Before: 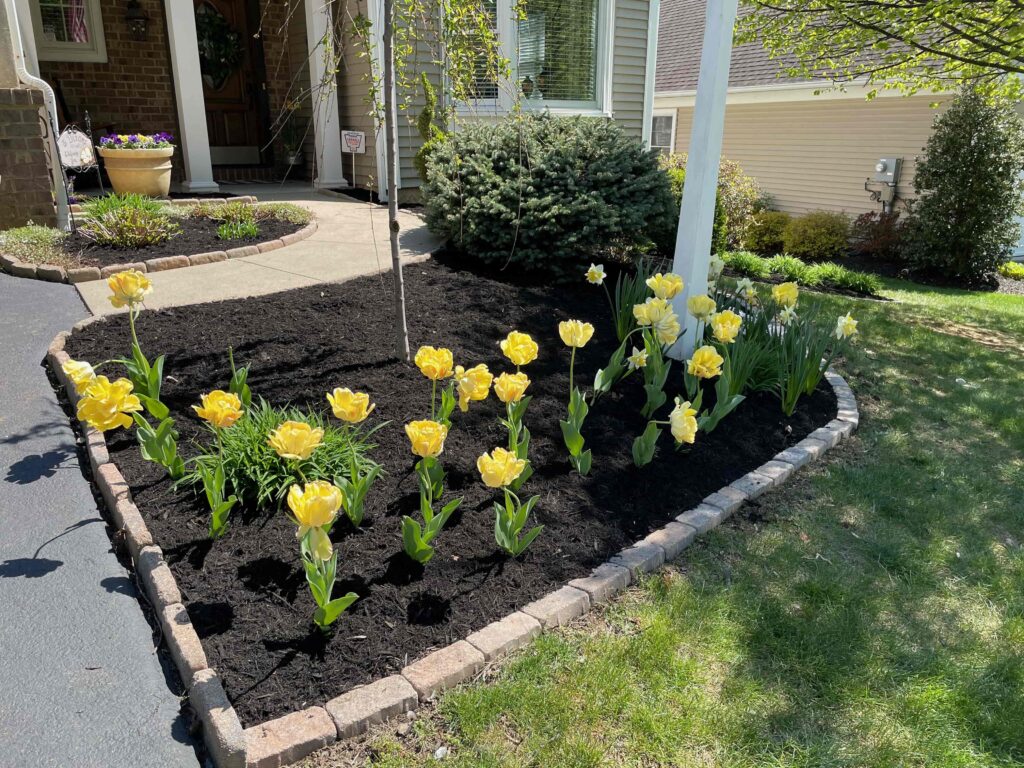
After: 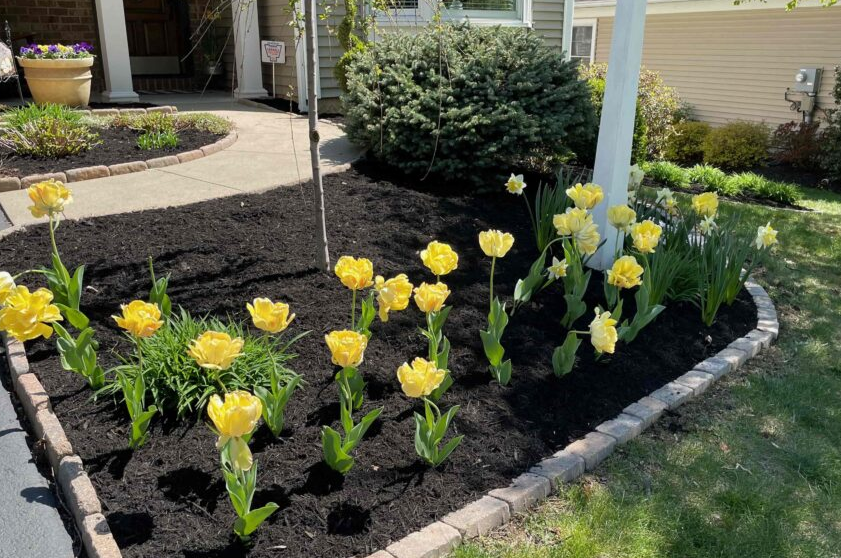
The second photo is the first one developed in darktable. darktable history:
crop: left 7.891%, top 11.773%, right 9.933%, bottom 15.456%
